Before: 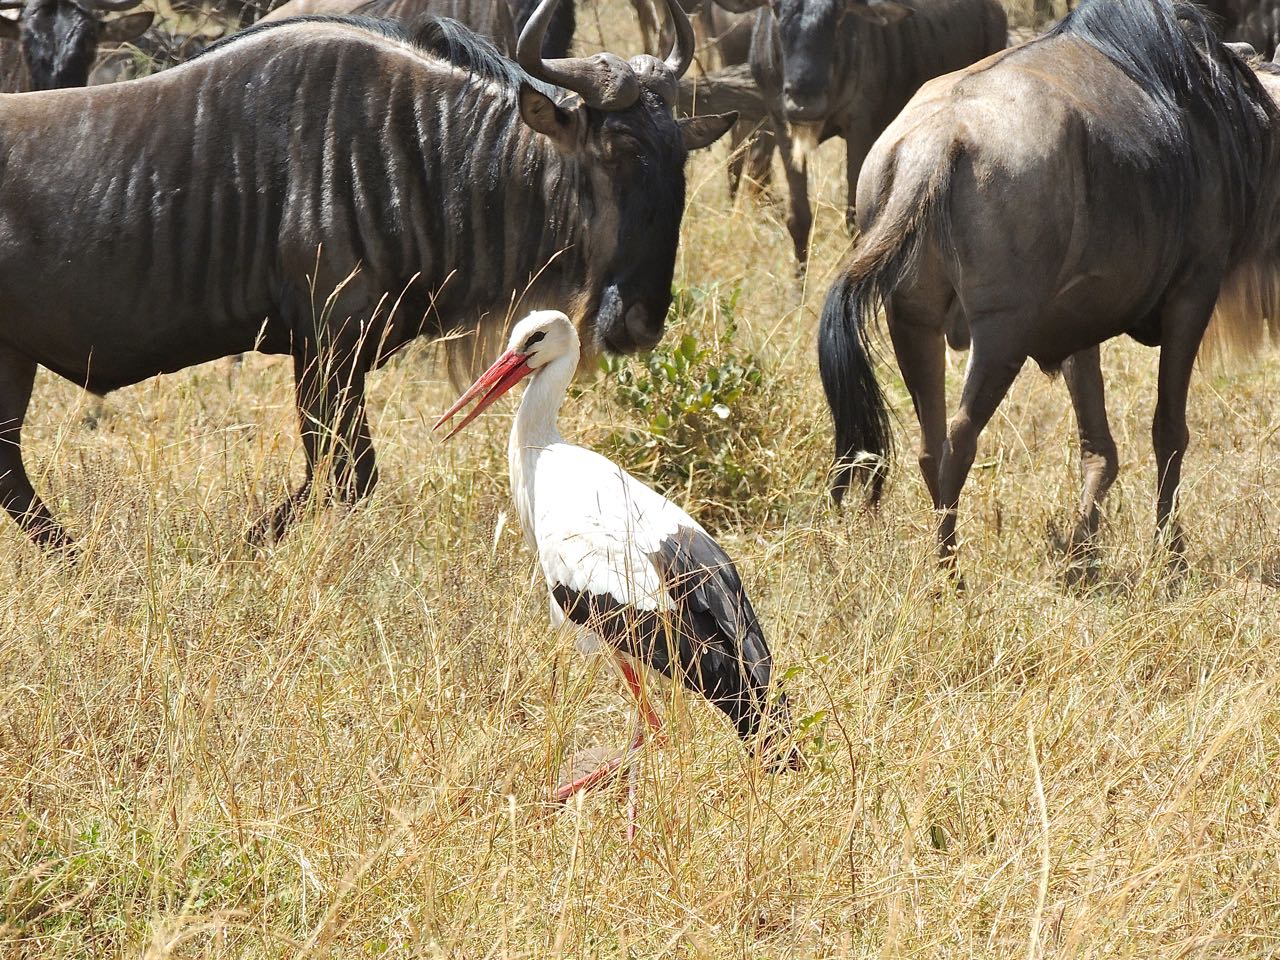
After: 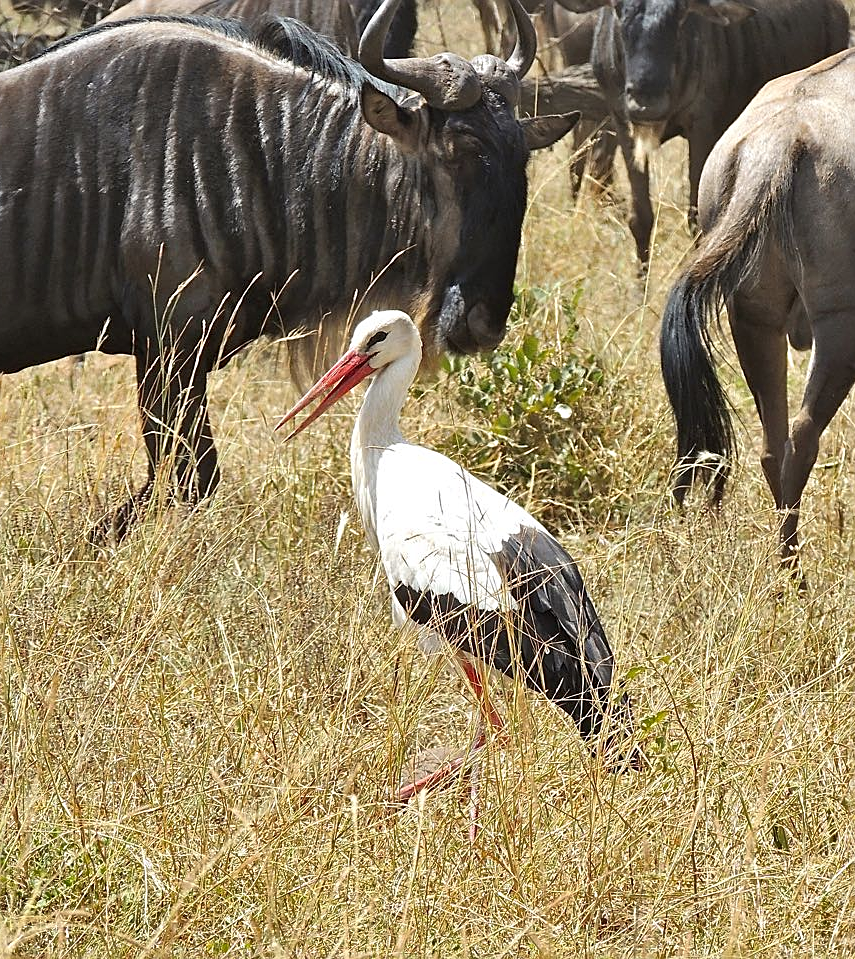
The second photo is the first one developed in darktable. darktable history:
sharpen: on, module defaults
crop and rotate: left 12.38%, right 20.805%
shadows and highlights: soften with gaussian
